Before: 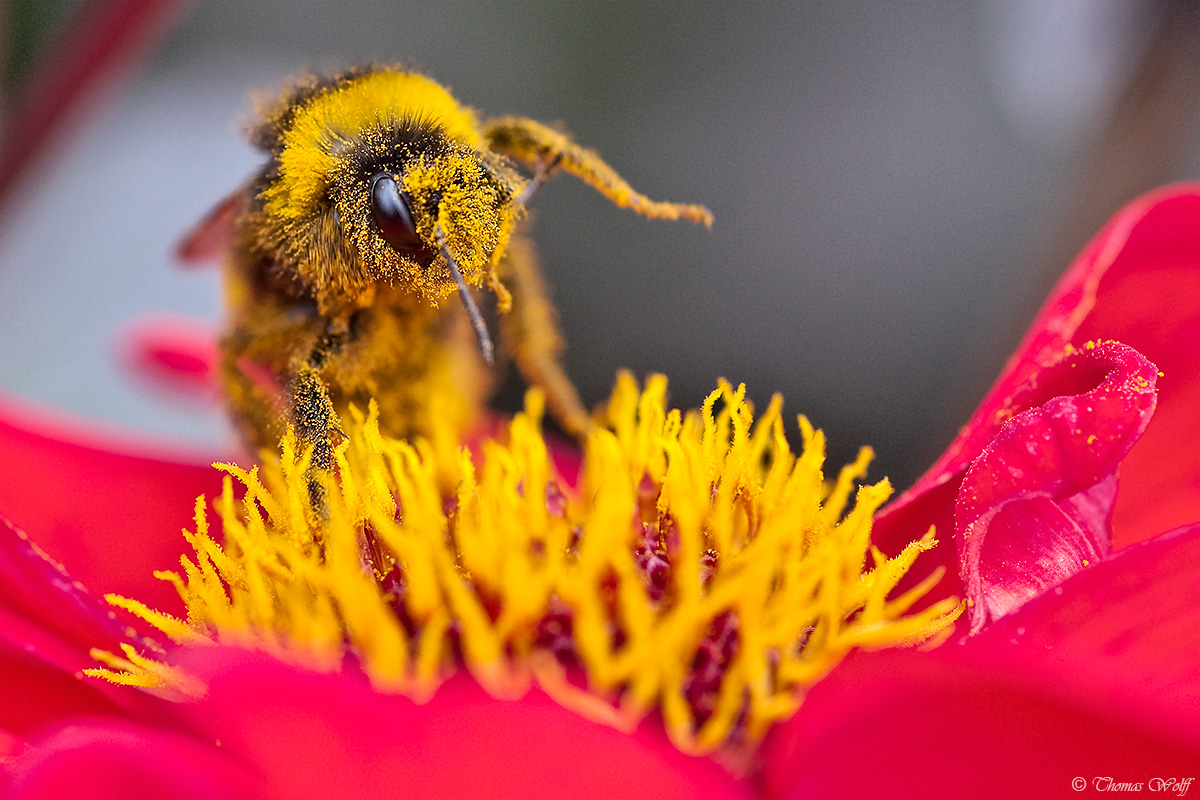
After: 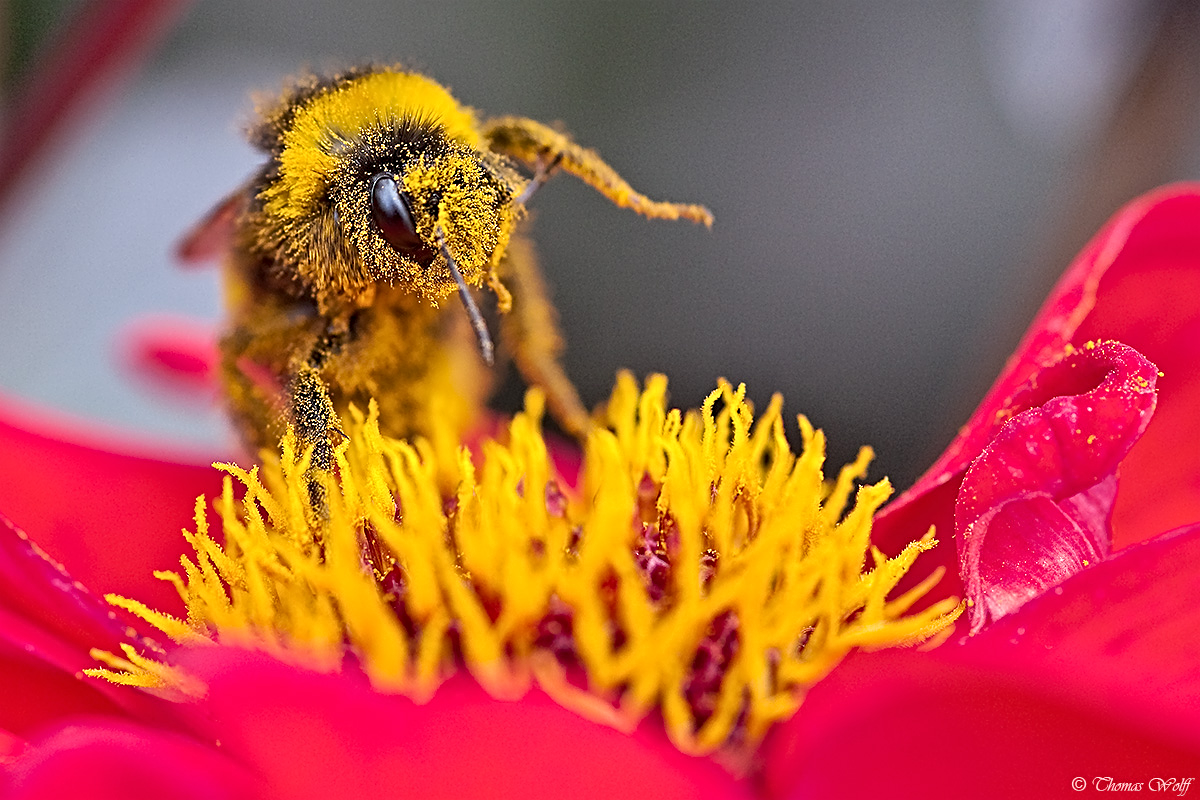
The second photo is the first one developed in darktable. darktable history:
sharpen: radius 3.99
